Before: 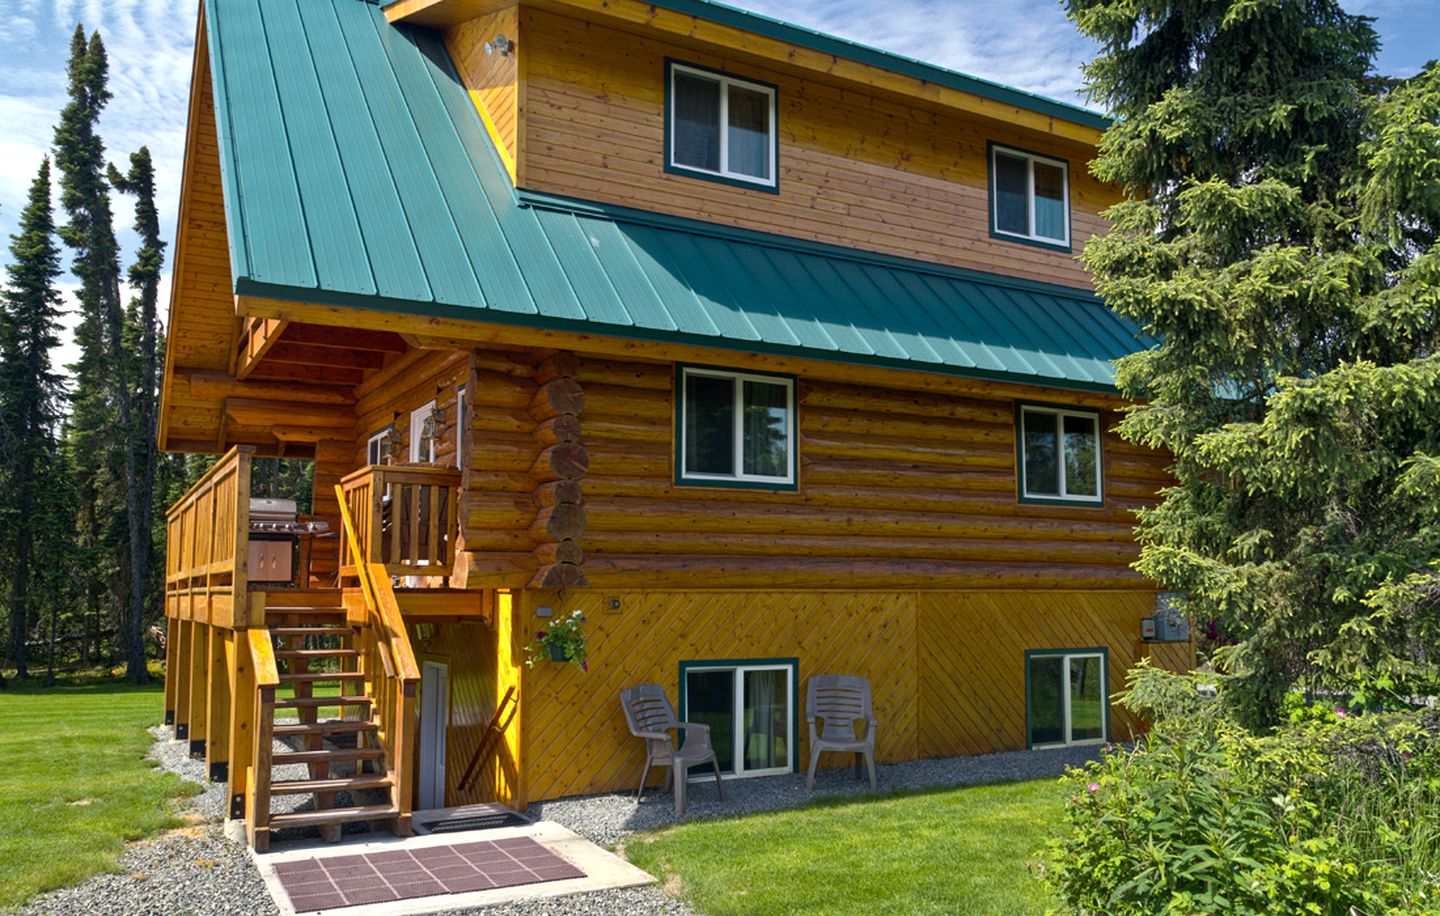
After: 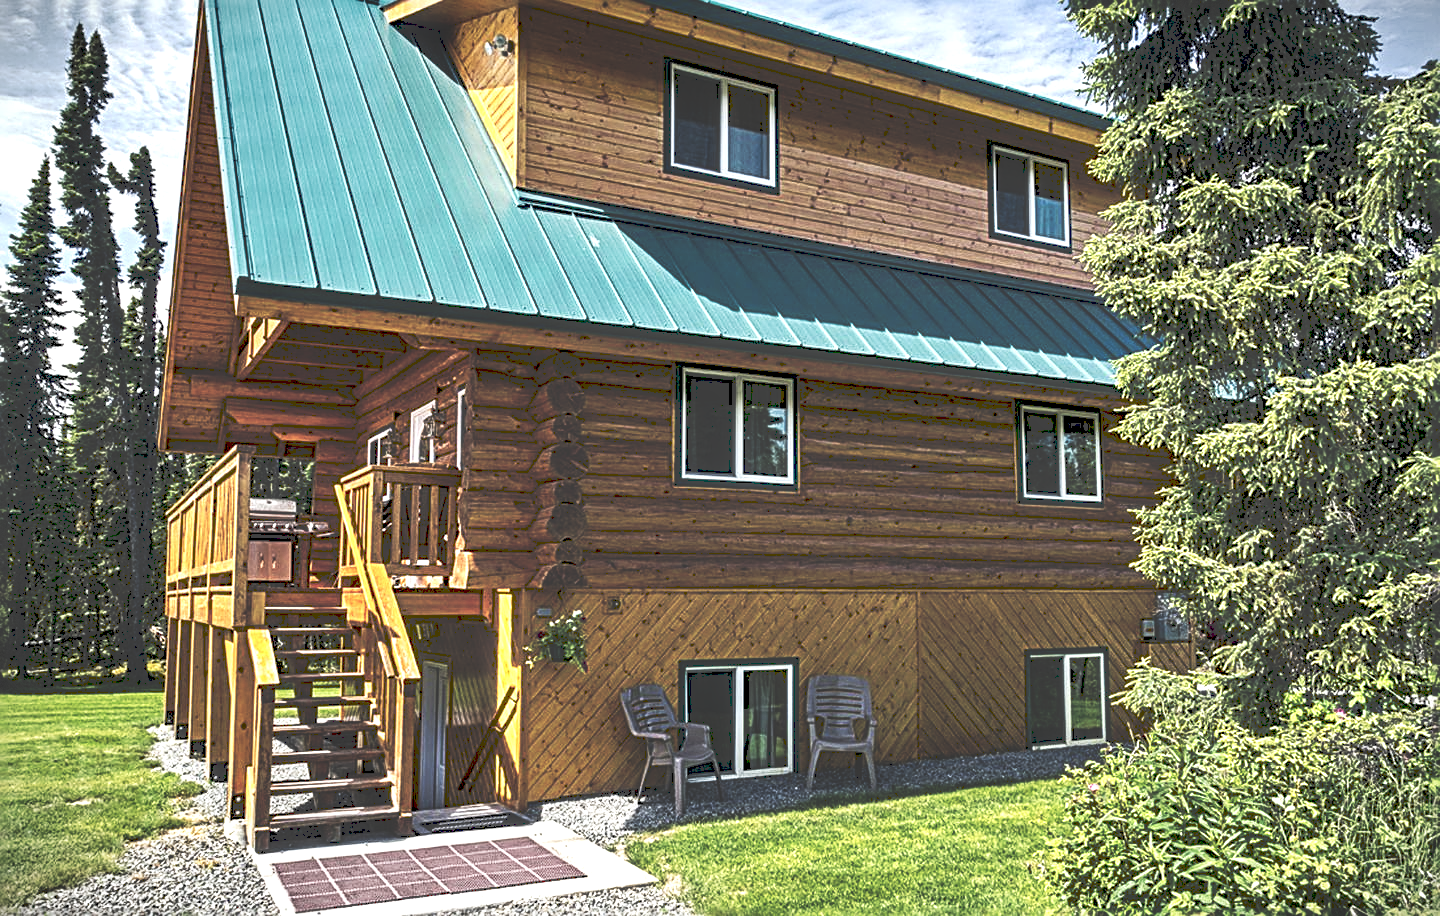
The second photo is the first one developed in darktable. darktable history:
local contrast: highlights 81%, shadows 57%, detail 175%, midtone range 0.601
tone curve: curves: ch0 [(0, 0) (0.003, 0.319) (0.011, 0.319) (0.025, 0.319) (0.044, 0.323) (0.069, 0.324) (0.1, 0.328) (0.136, 0.329) (0.177, 0.337) (0.224, 0.351) (0.277, 0.373) (0.335, 0.413) (0.399, 0.458) (0.468, 0.533) (0.543, 0.617) (0.623, 0.71) (0.709, 0.783) (0.801, 0.849) (0.898, 0.911) (1, 1)], preserve colors none
vignetting: fall-off start 99.84%, width/height ratio 1.31, dithering 8-bit output, unbound false
sharpen: radius 2.991, amount 0.759
